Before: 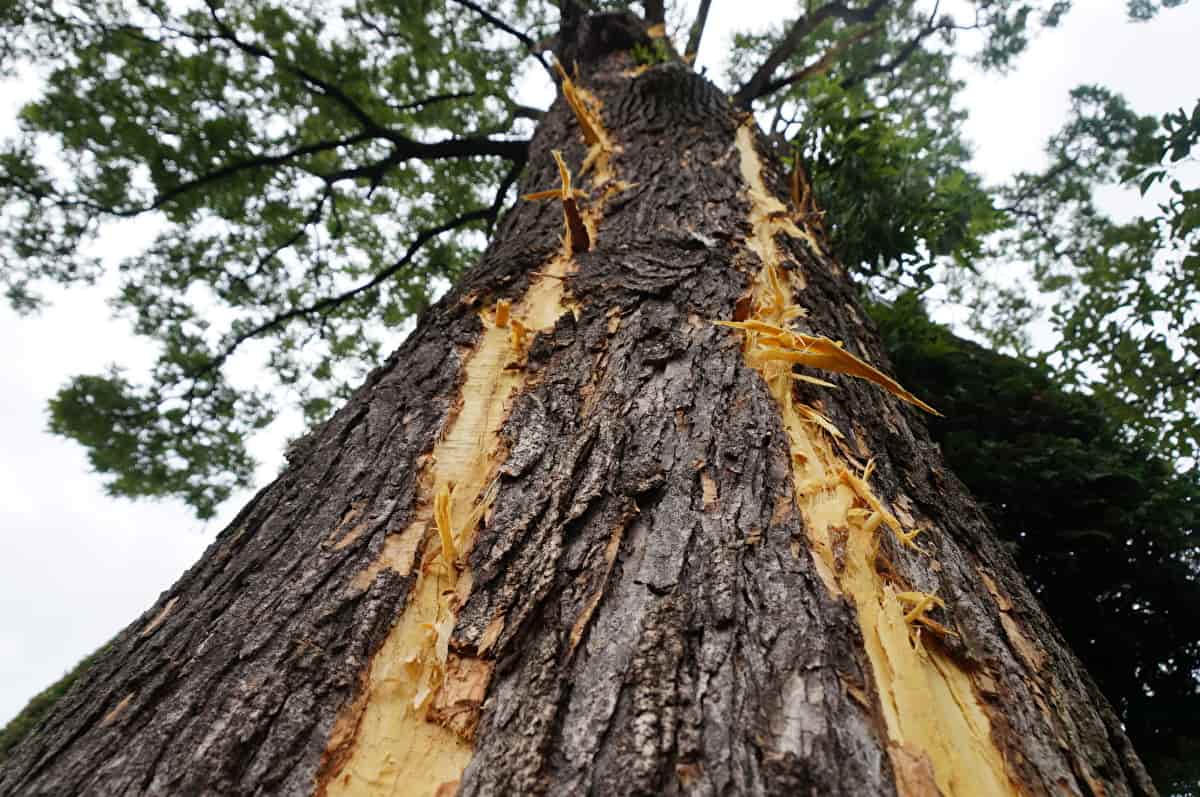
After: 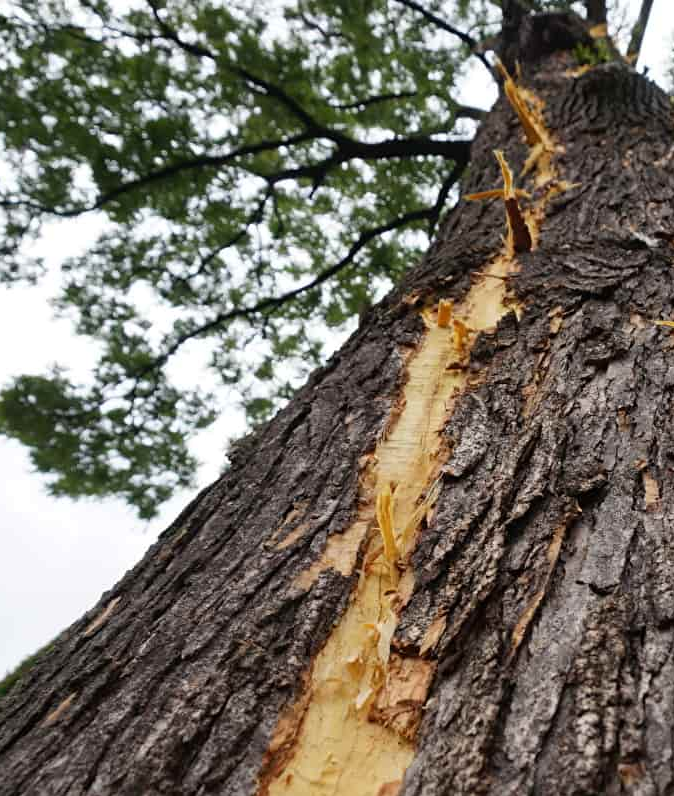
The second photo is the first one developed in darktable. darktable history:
crop: left 4.863%, right 38.913%
